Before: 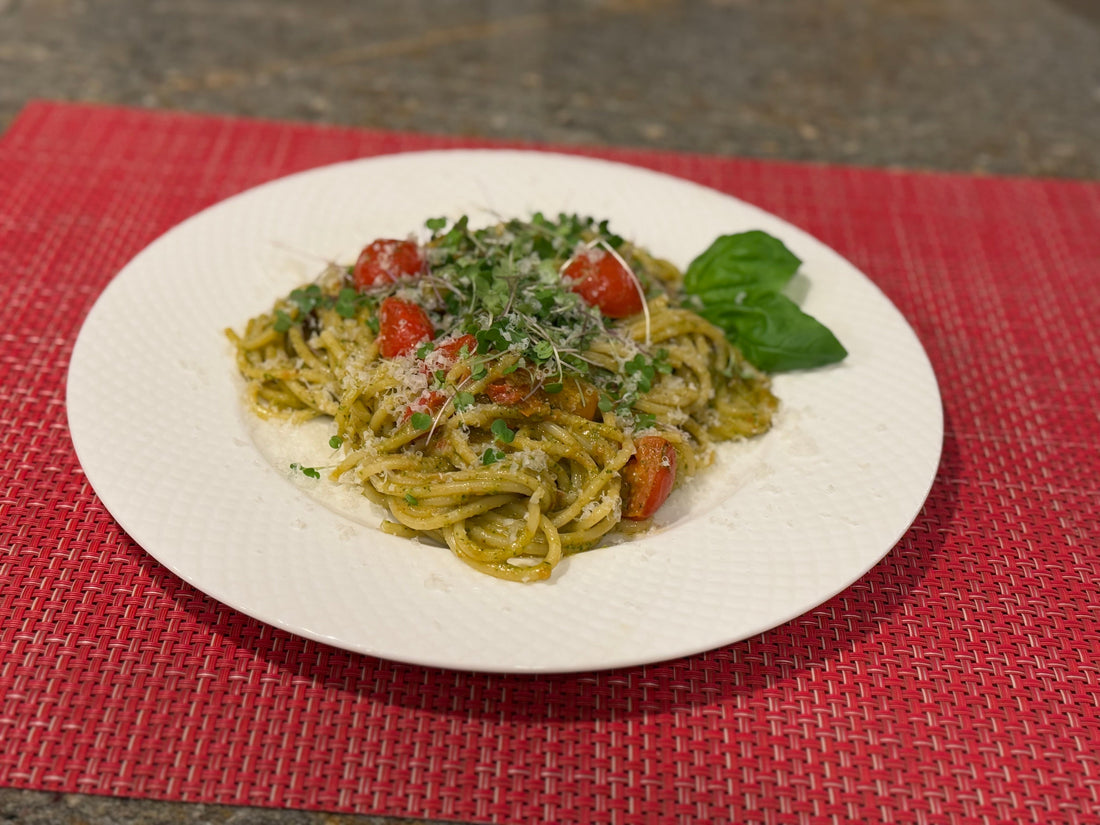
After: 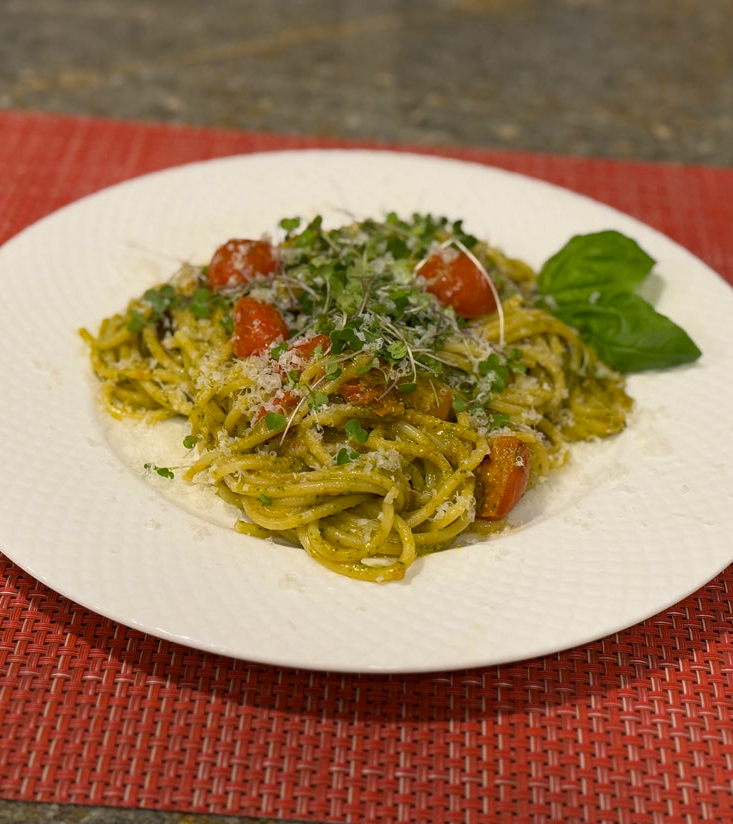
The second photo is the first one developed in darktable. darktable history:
crop and rotate: left 13.342%, right 19.991%
color contrast: green-magenta contrast 0.85, blue-yellow contrast 1.25, unbound 0
